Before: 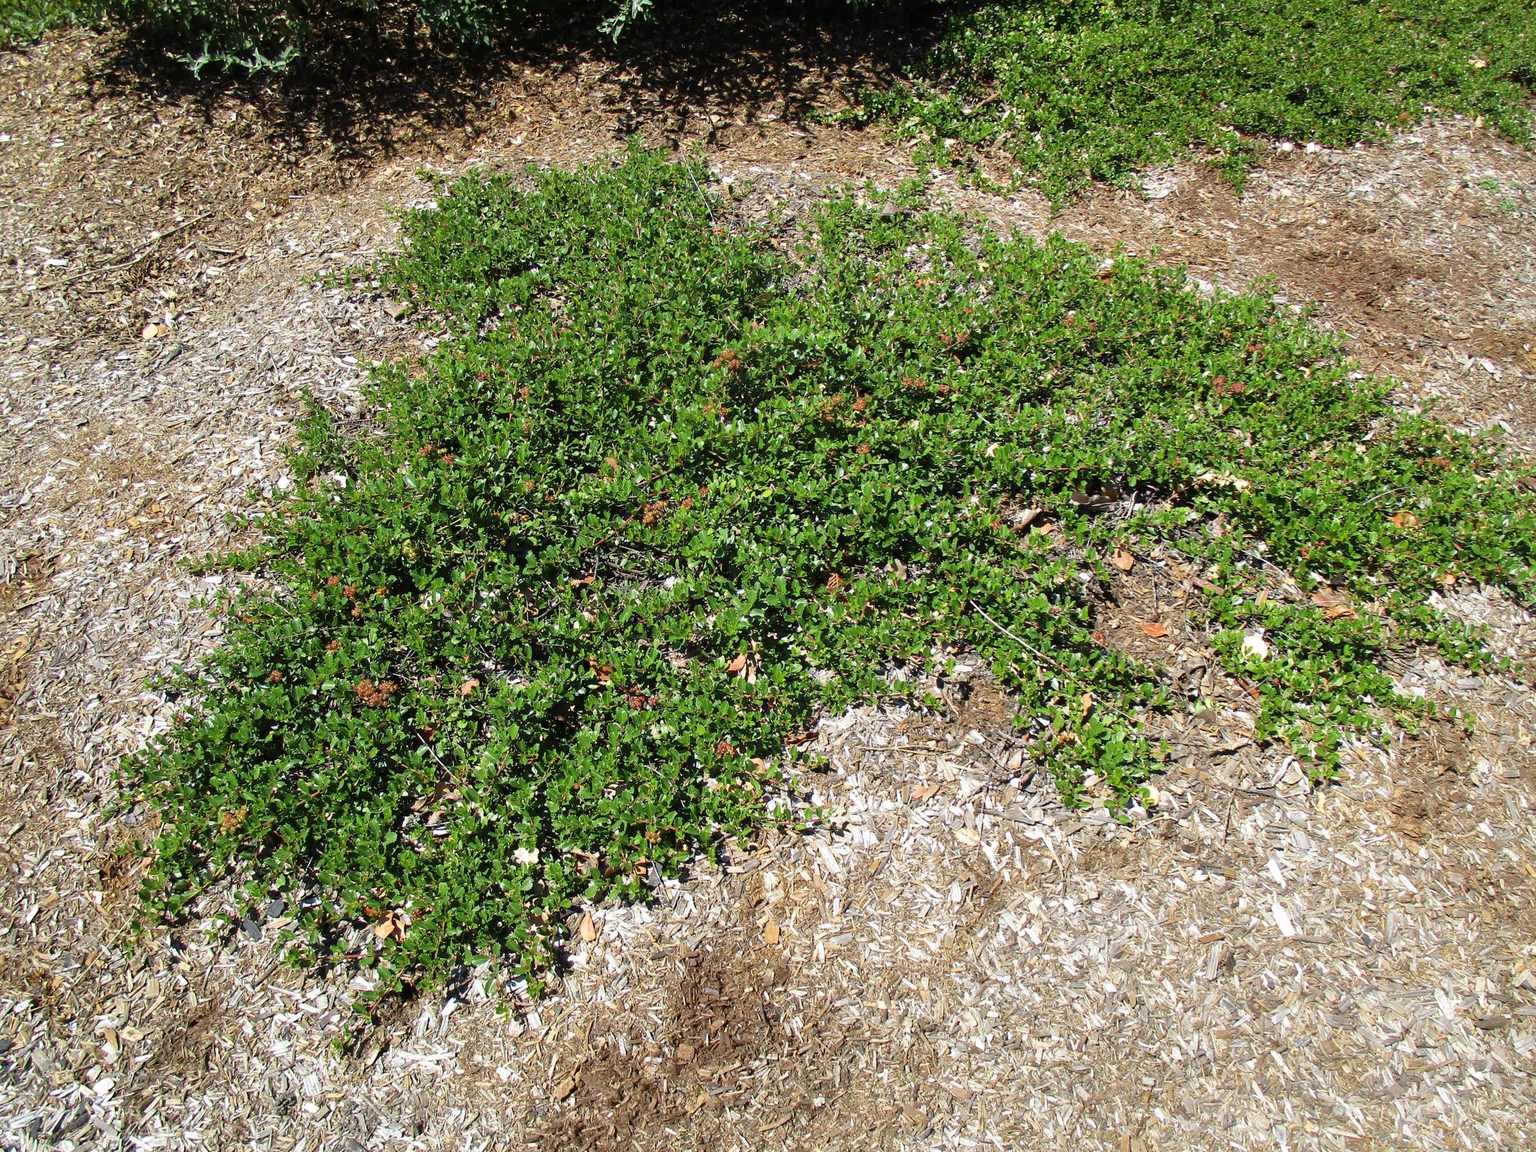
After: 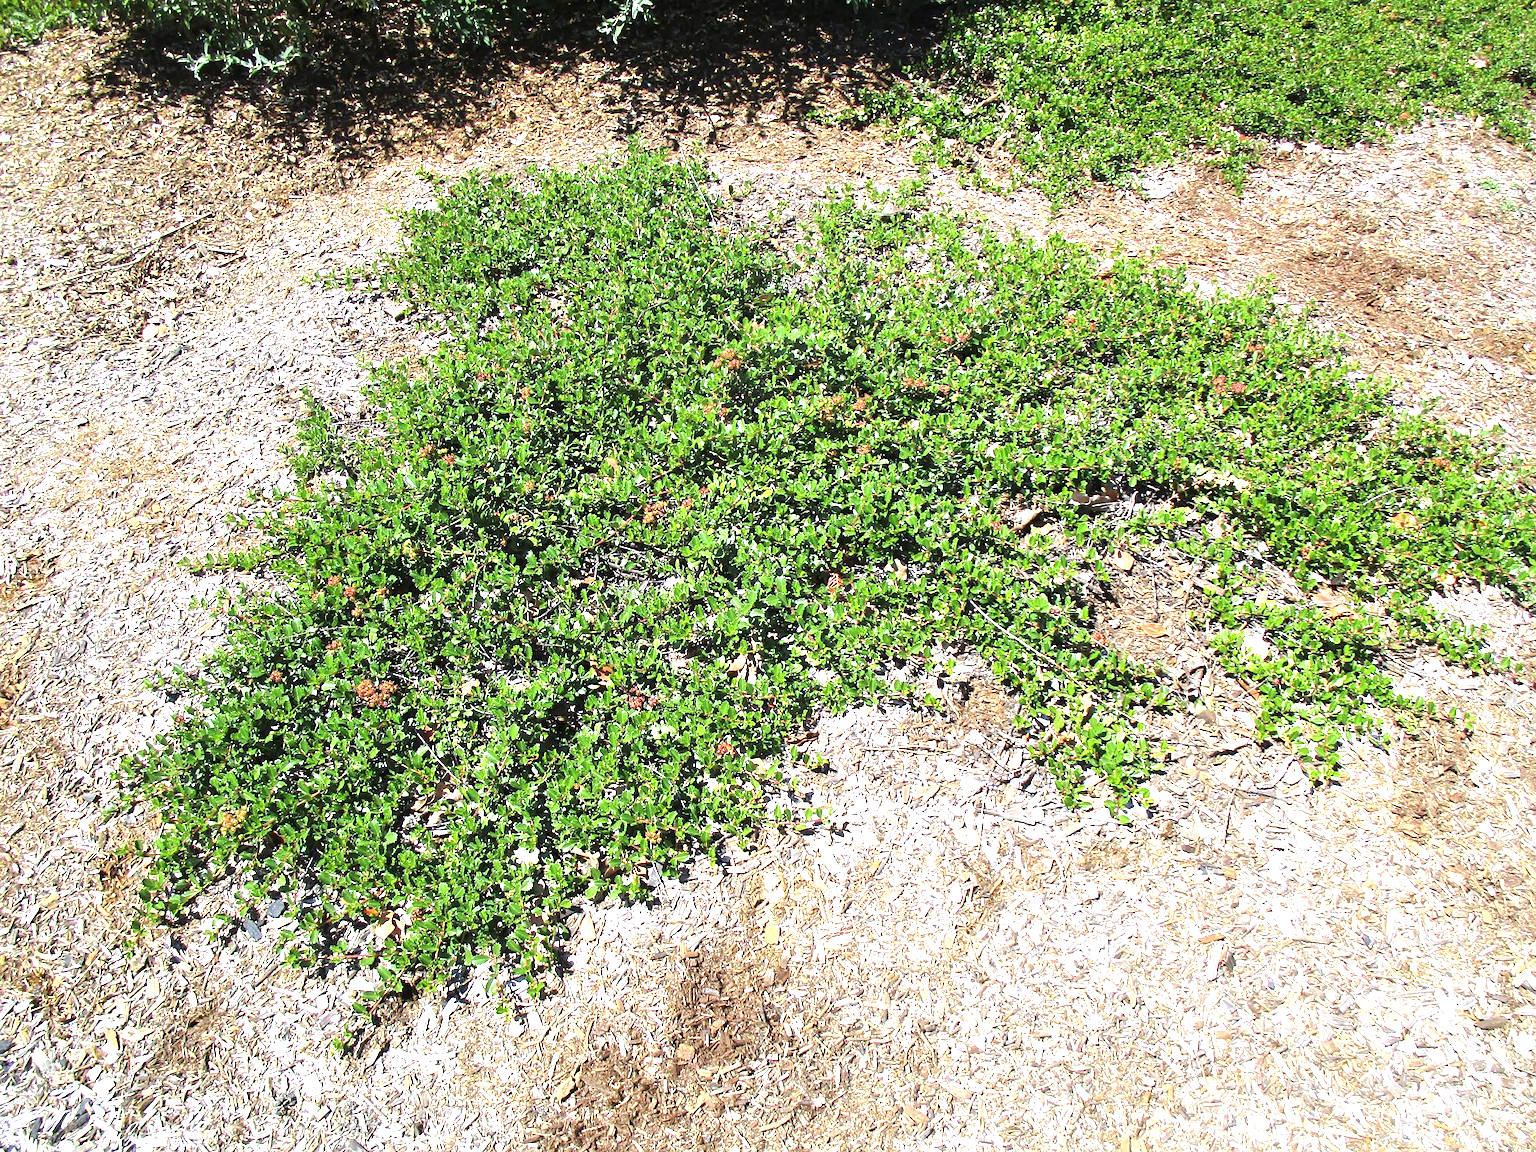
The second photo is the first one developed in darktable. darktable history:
sharpen: amount 0.2
white balance: red 0.984, blue 1.059
exposure: black level correction 0, exposure 1.2 EV, compensate exposure bias true, compensate highlight preservation false
